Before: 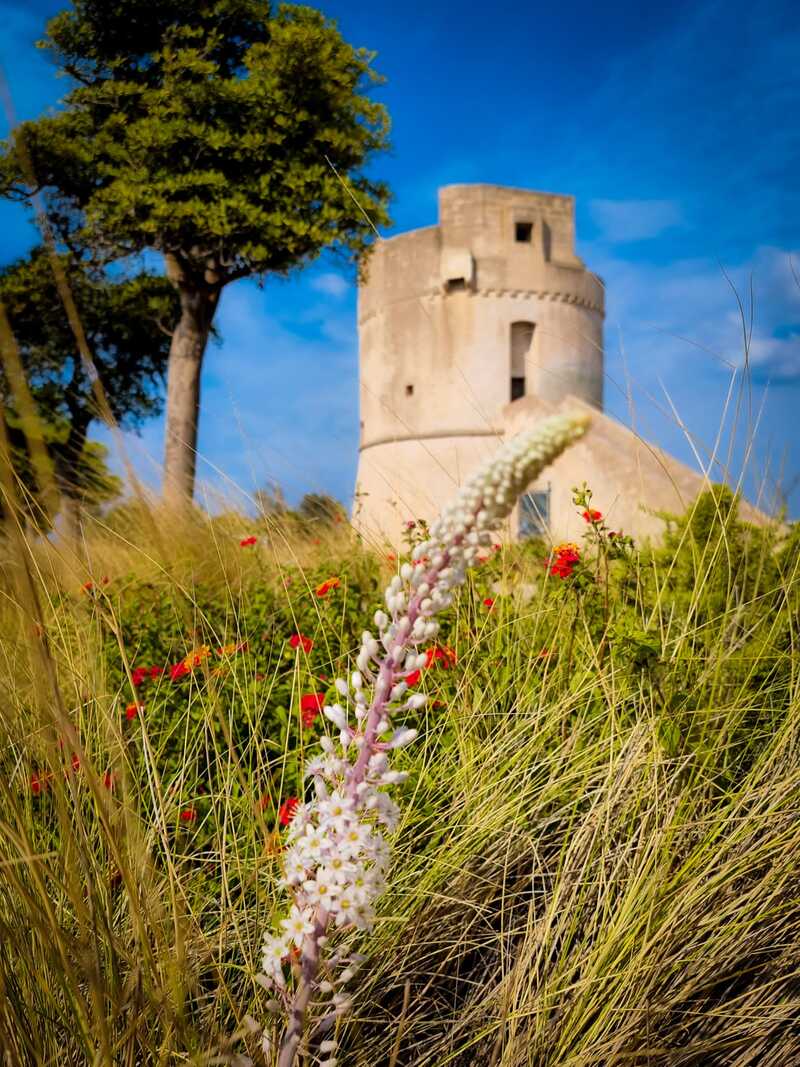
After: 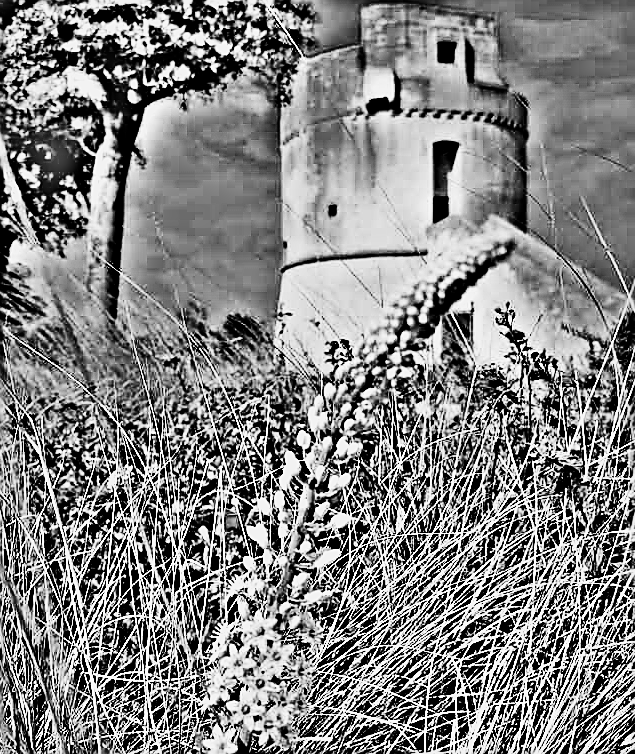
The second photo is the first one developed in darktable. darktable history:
filmic rgb: black relative exposure -5 EV, hardness 2.88, contrast 1.3, highlights saturation mix -30%
sharpen: radius 1.4, amount 1.25, threshold 0.7
crop: left 9.712%, top 16.928%, right 10.845%, bottom 12.332%
exposure: exposure 1 EV, compensate highlight preservation false
highpass: on, module defaults
contrast brightness saturation: contrast 0.28
